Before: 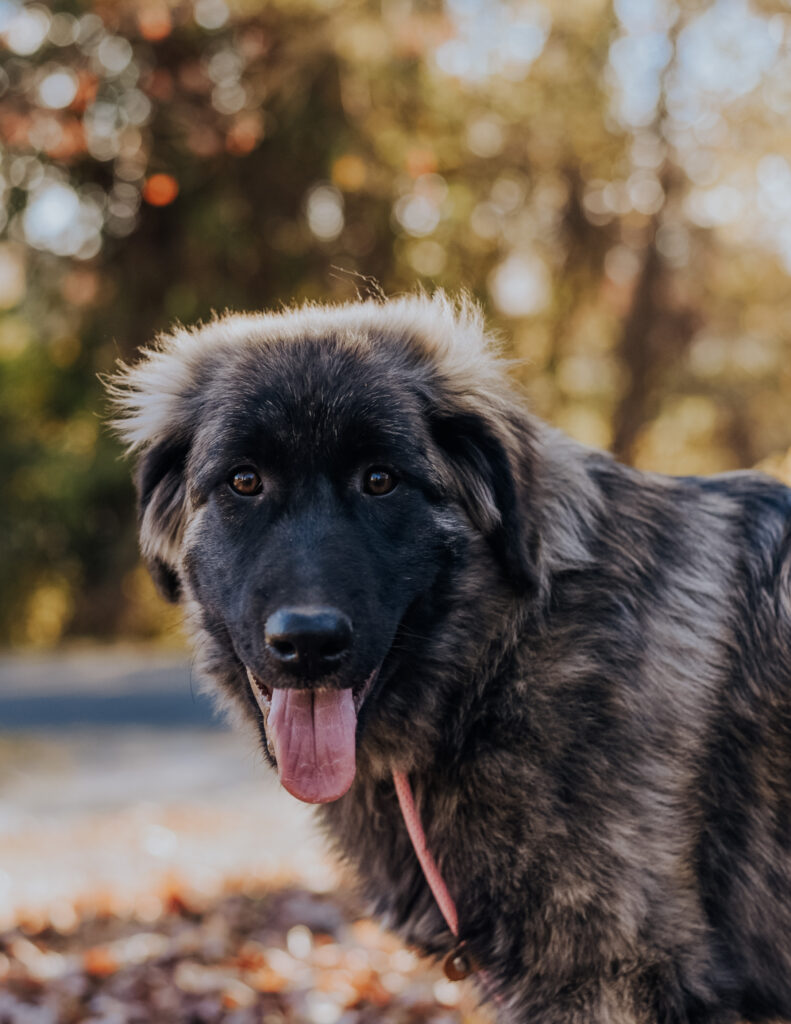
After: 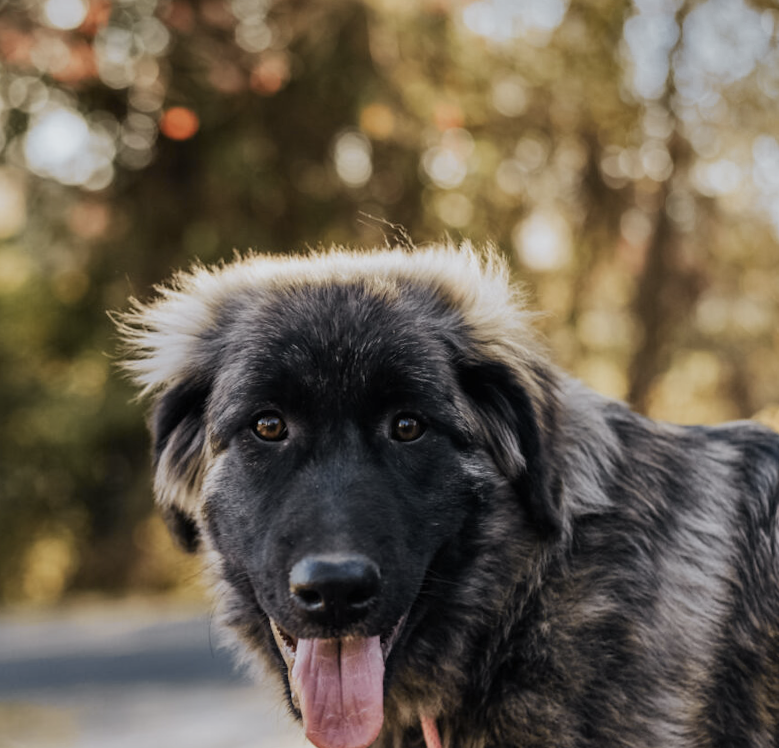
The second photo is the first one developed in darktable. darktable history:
crop: bottom 19.644%
rotate and perspective: rotation -0.013°, lens shift (vertical) -0.027, lens shift (horizontal) 0.178, crop left 0.016, crop right 0.989, crop top 0.082, crop bottom 0.918
tone curve: curves: ch0 [(0, 0) (0.765, 0.816) (1, 1)]; ch1 [(0, 0) (0.425, 0.464) (0.5, 0.5) (0.531, 0.522) (0.588, 0.575) (0.994, 0.939)]; ch2 [(0, 0) (0.398, 0.435) (0.455, 0.481) (0.501, 0.504) (0.529, 0.544) (0.584, 0.585) (1, 0.911)], color space Lab, independent channels
shadows and highlights: shadows 20.91, highlights -82.73, soften with gaussian
